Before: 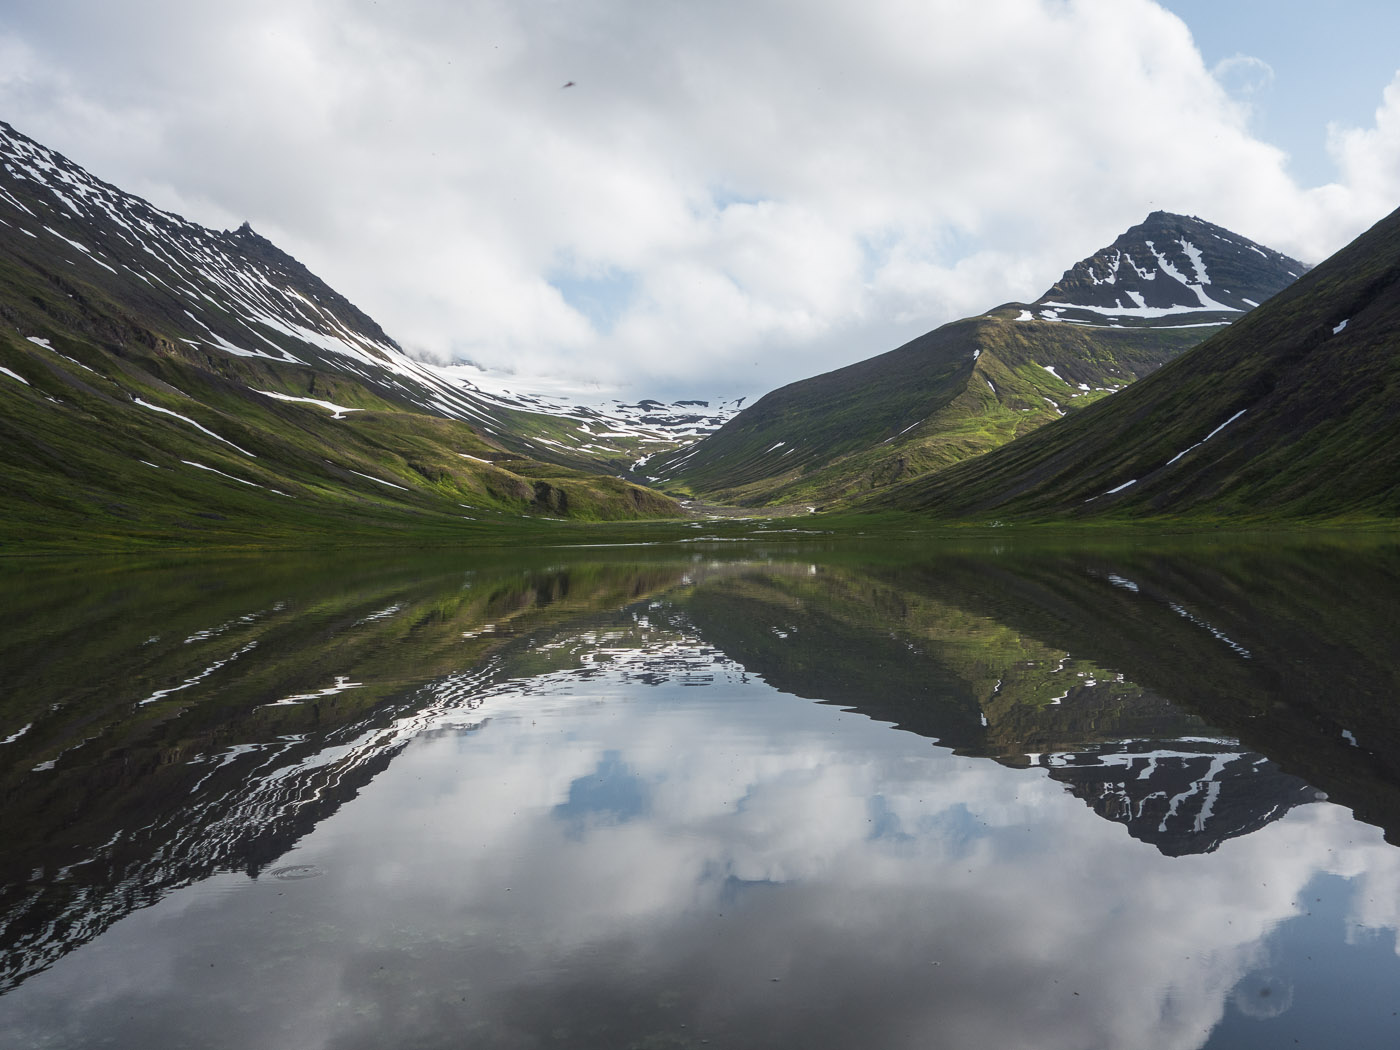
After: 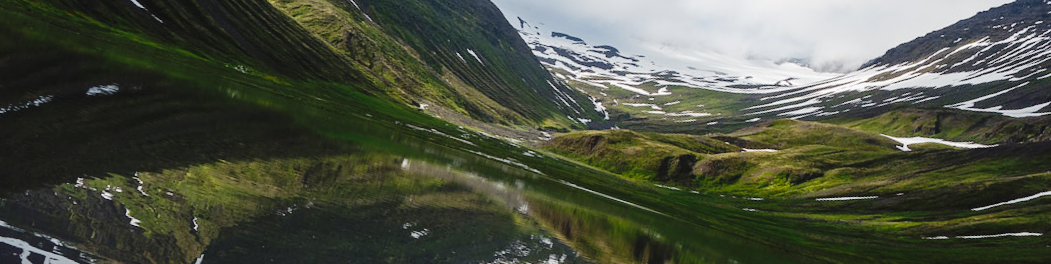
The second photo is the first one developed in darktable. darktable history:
tone curve: curves: ch0 [(0, 0) (0.003, 0.041) (0.011, 0.042) (0.025, 0.041) (0.044, 0.043) (0.069, 0.048) (0.1, 0.059) (0.136, 0.079) (0.177, 0.107) (0.224, 0.152) (0.277, 0.235) (0.335, 0.331) (0.399, 0.427) (0.468, 0.512) (0.543, 0.595) (0.623, 0.668) (0.709, 0.736) (0.801, 0.813) (0.898, 0.891) (1, 1)], preserve colors none
crop and rotate: angle 16.12°, top 30.835%, bottom 35.653%
